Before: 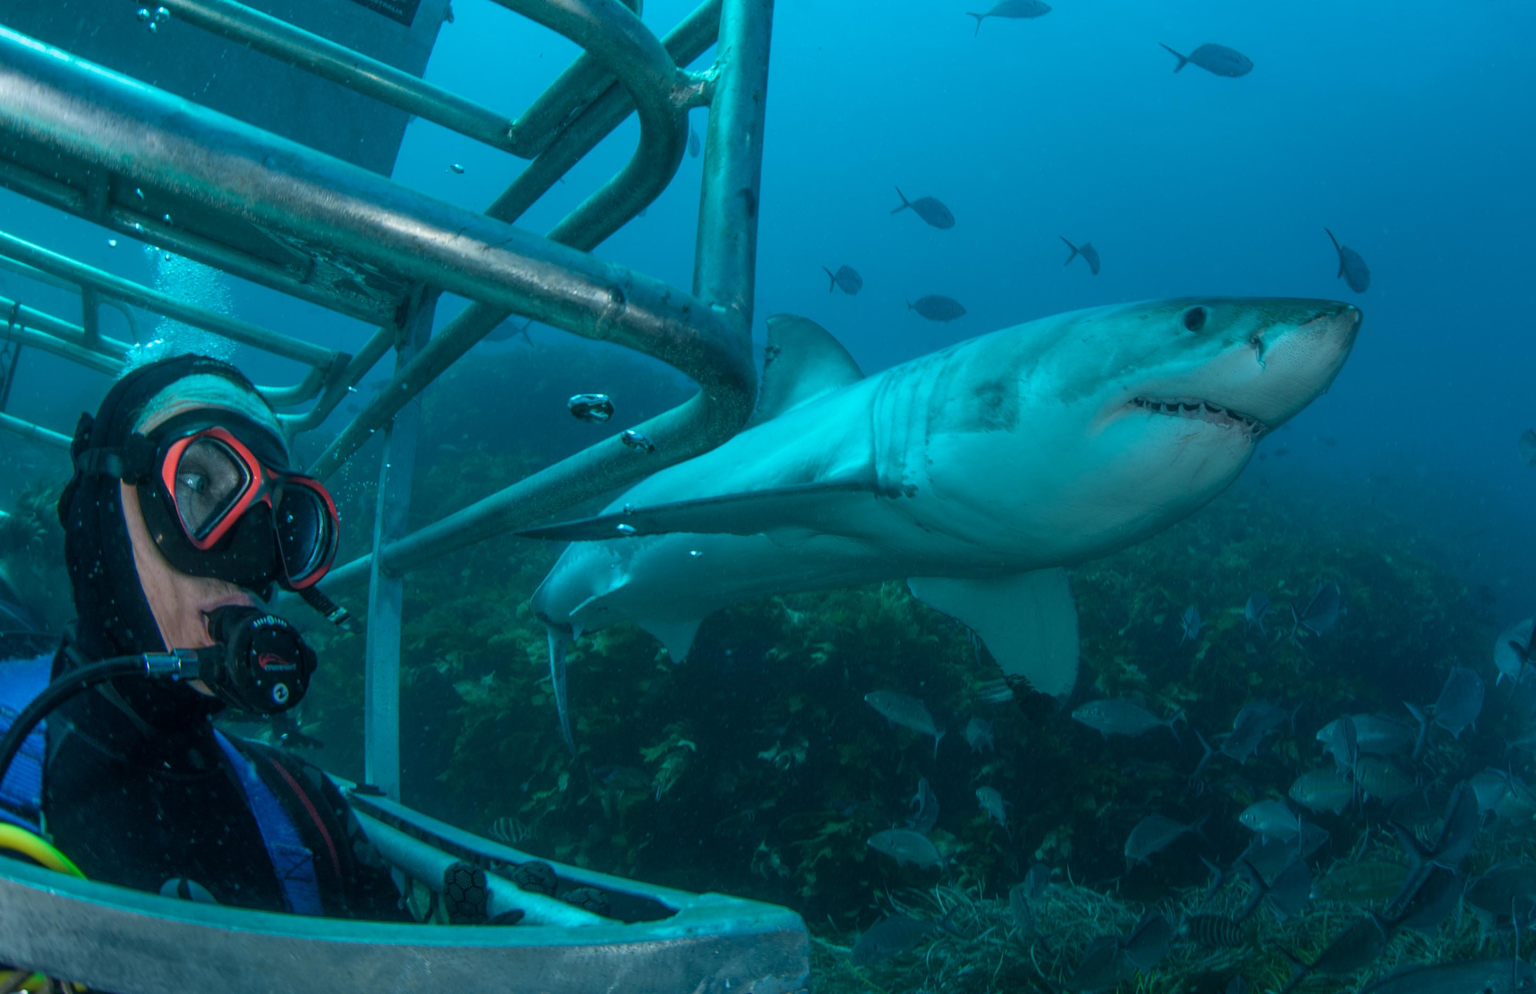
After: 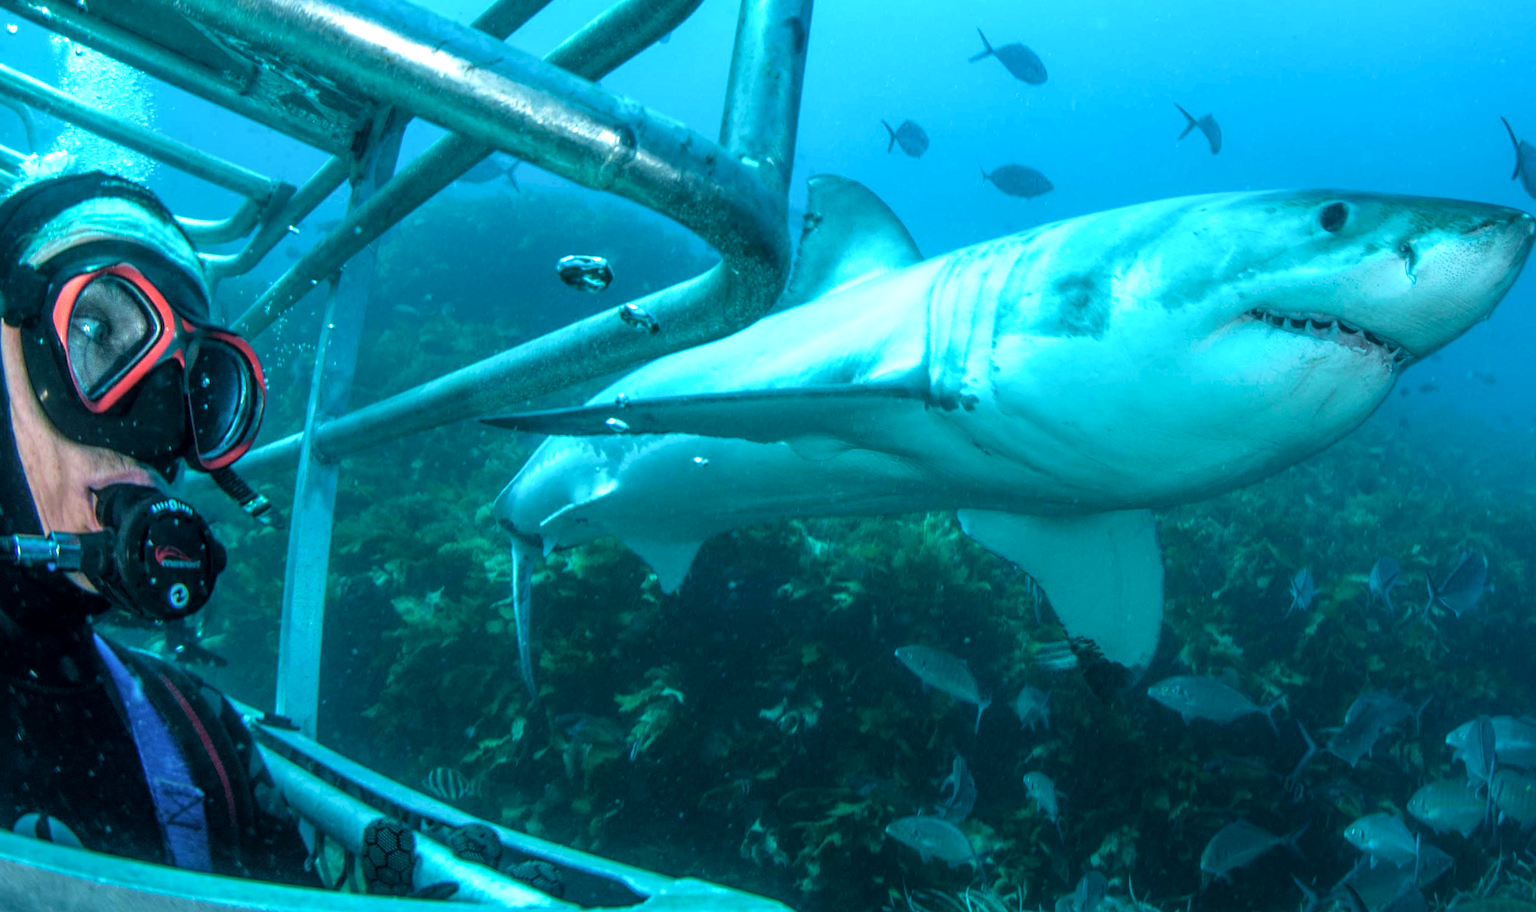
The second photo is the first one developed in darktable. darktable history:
exposure: exposure 0.606 EV, compensate exposure bias true, compensate highlight preservation false
local contrast: on, module defaults
tone equalizer: -8 EV -0.725 EV, -7 EV -0.725 EV, -6 EV -0.637 EV, -5 EV -0.379 EV, -3 EV 0.398 EV, -2 EV 0.6 EV, -1 EV 0.689 EV, +0 EV 0.759 EV
velvia: on, module defaults
crop and rotate: angle -4.09°, left 9.739%, top 20.644%, right 12.333%, bottom 11.907%
